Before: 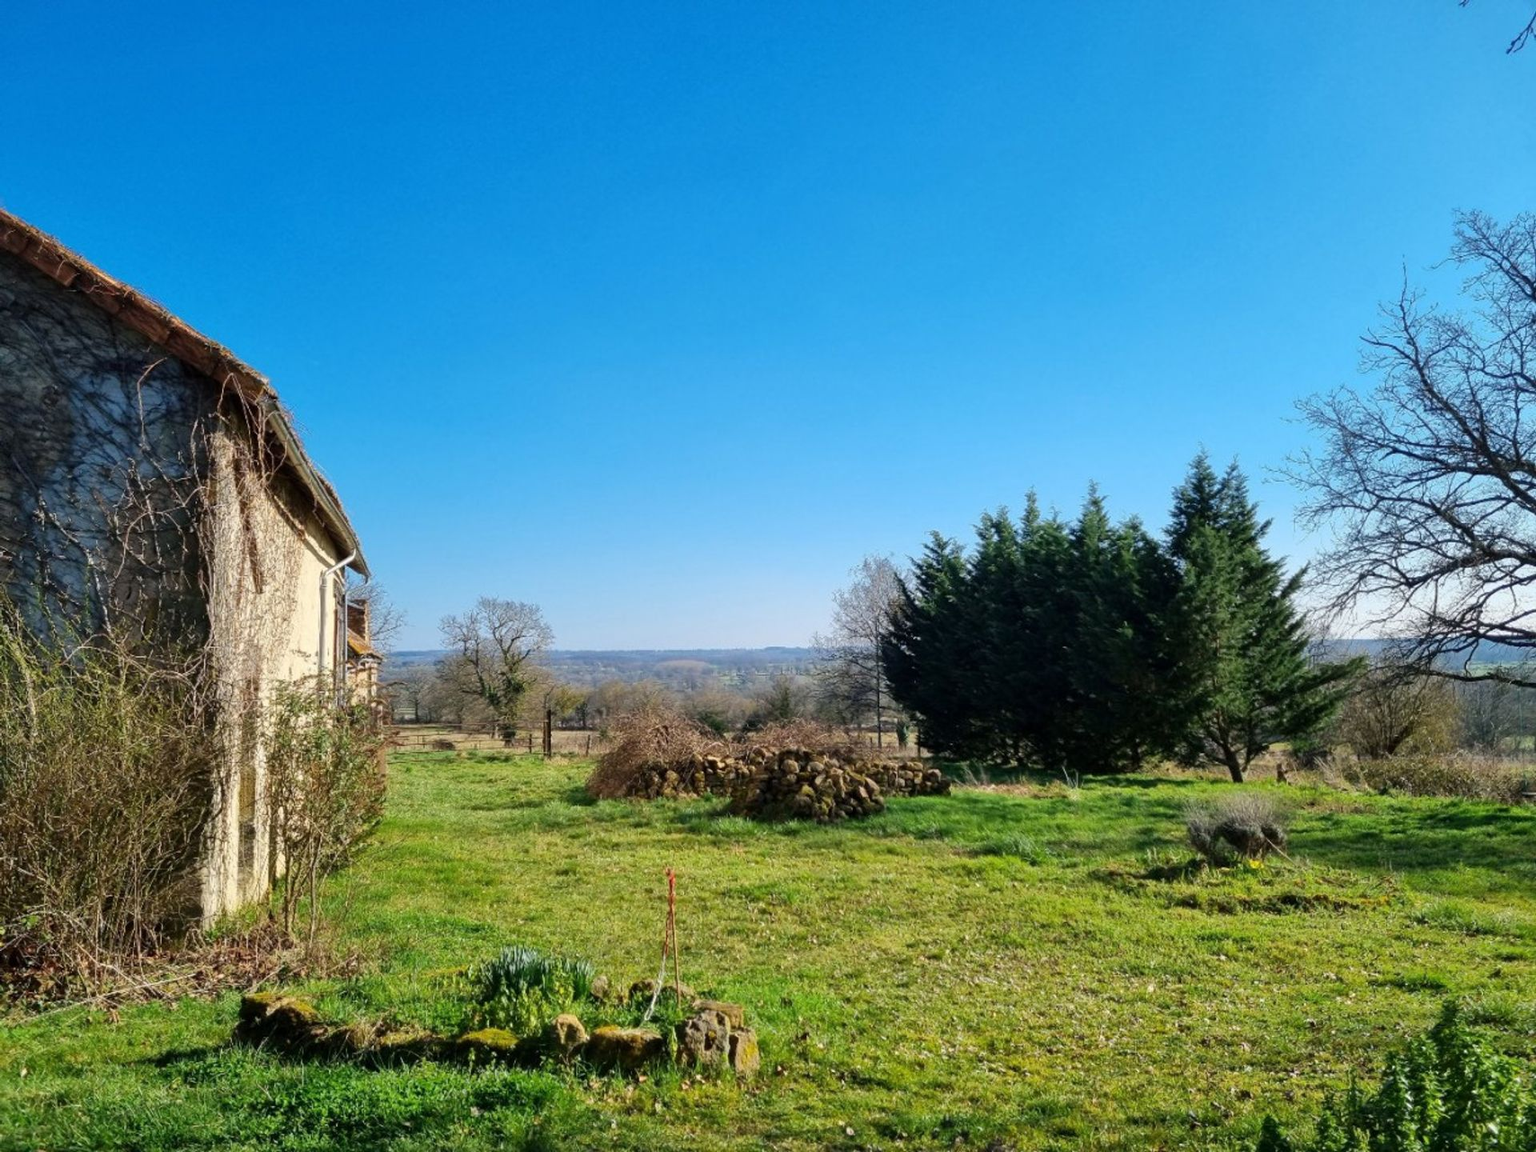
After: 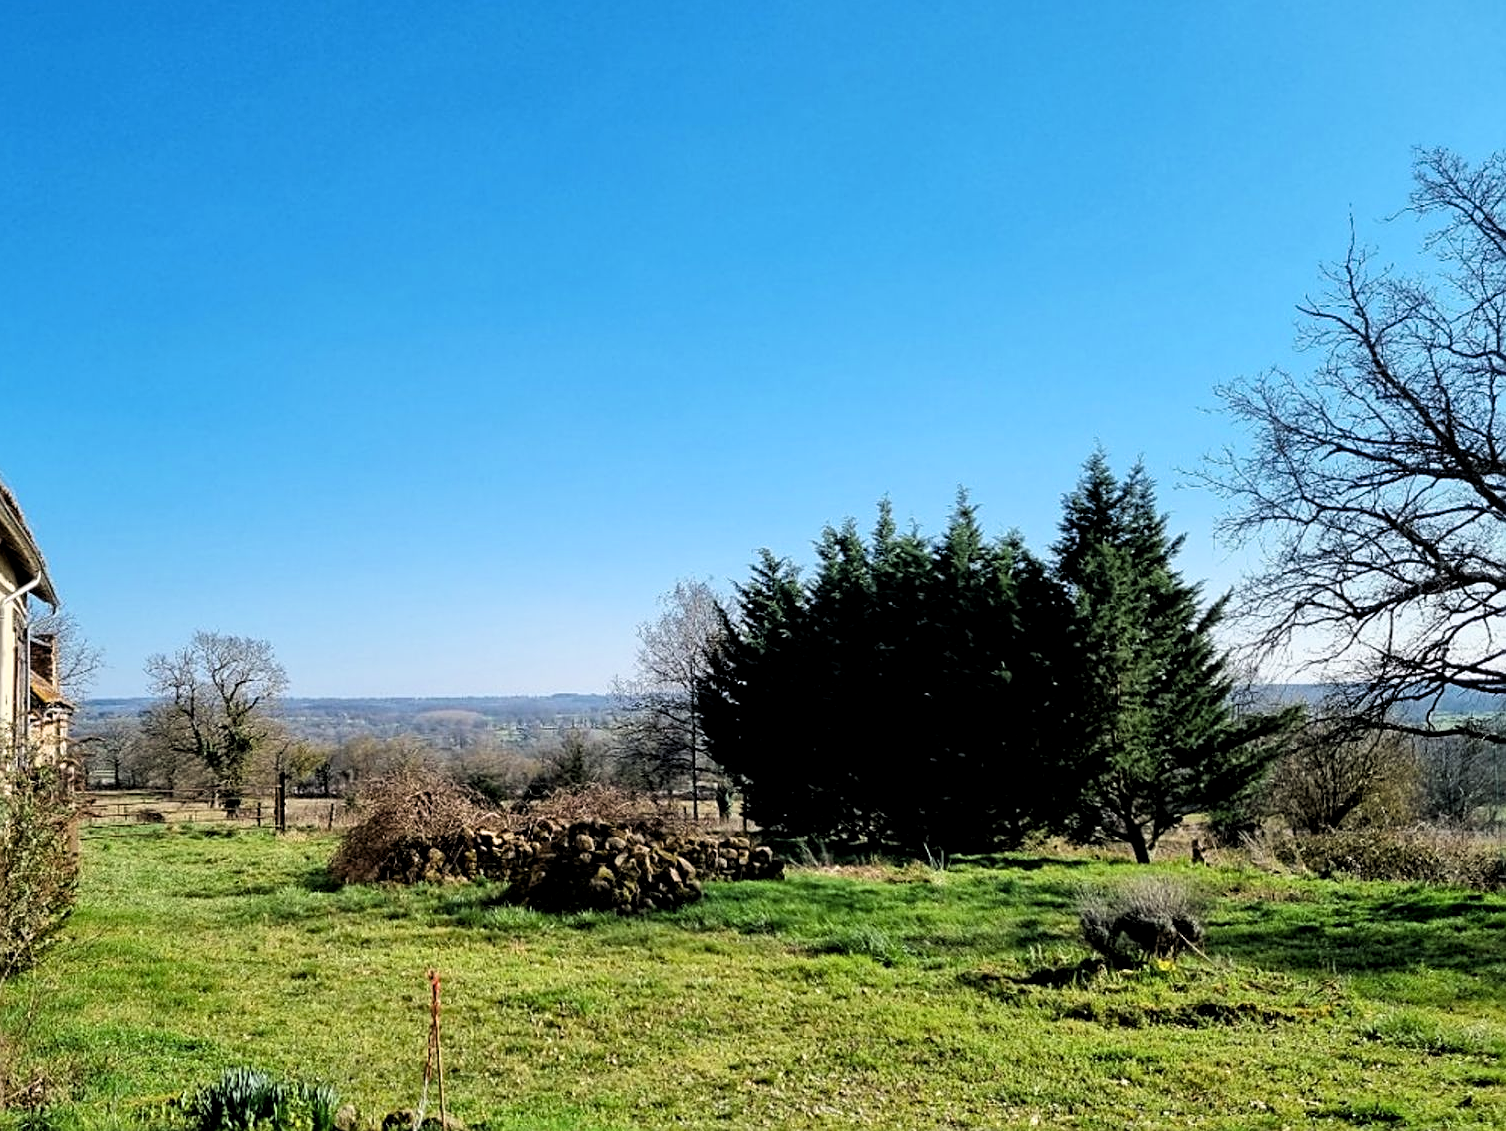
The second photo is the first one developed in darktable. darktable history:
crop and rotate: left 21.068%, top 8.047%, right 0.488%, bottom 13.367%
sharpen: amount 0.59
local contrast: highlights 103%, shadows 98%, detail 120%, midtone range 0.2
filmic rgb: black relative exposure -6.32 EV, white relative exposure 2.79 EV, target black luminance 0%, hardness 4.62, latitude 67.5%, contrast 1.286, shadows ↔ highlights balance -3.35%
